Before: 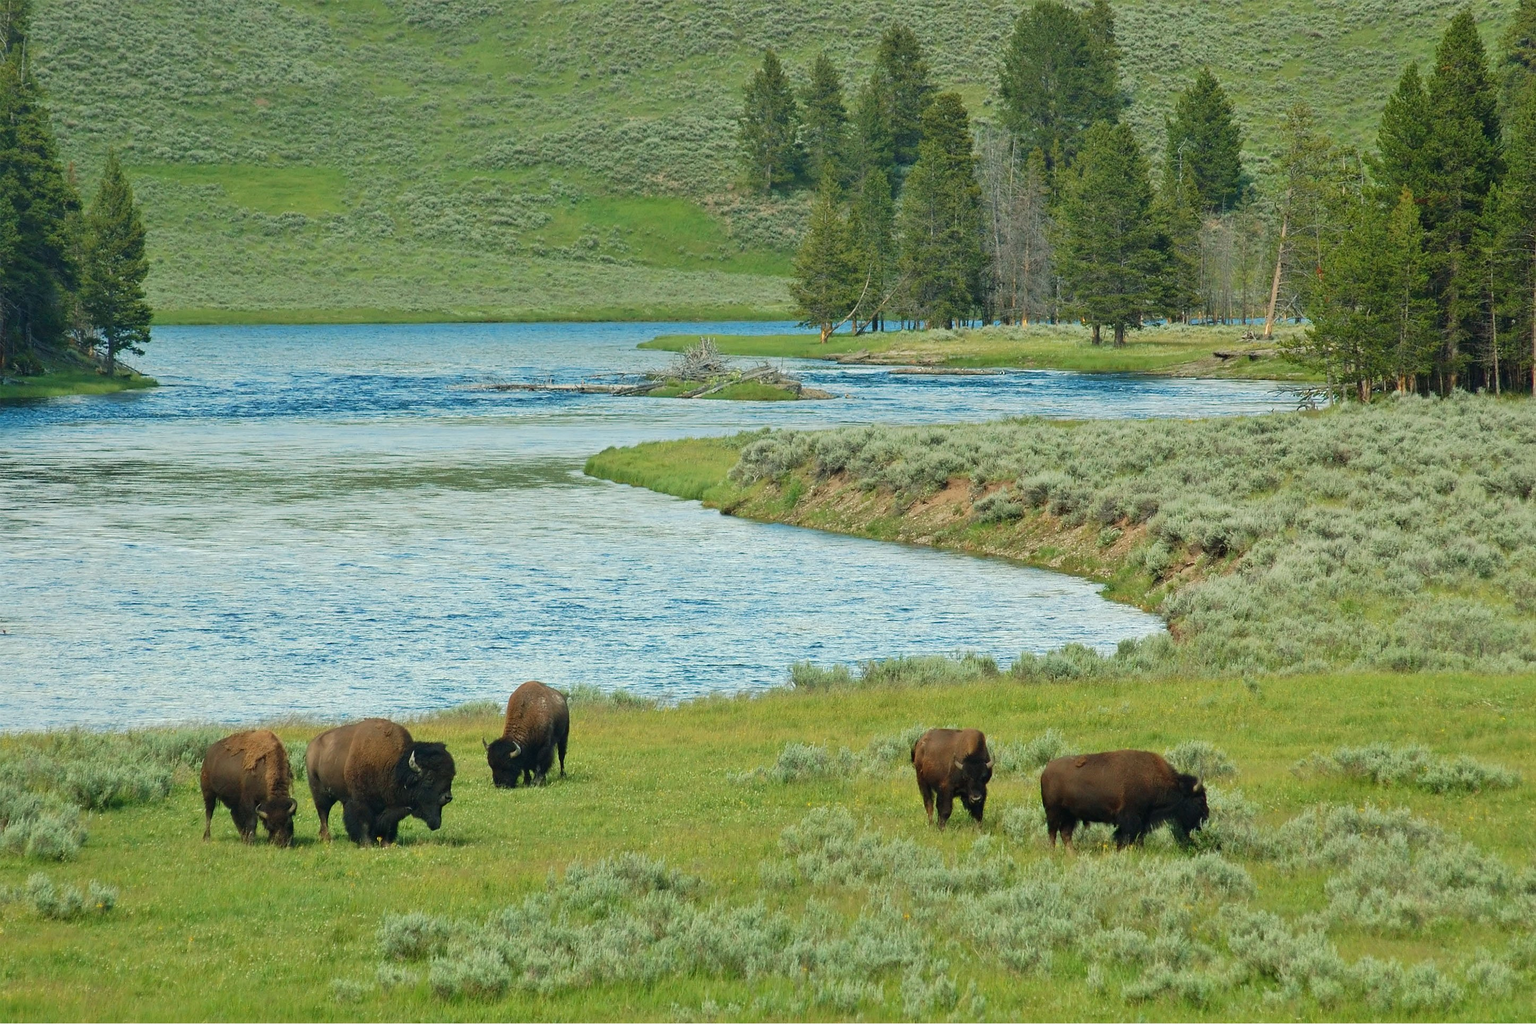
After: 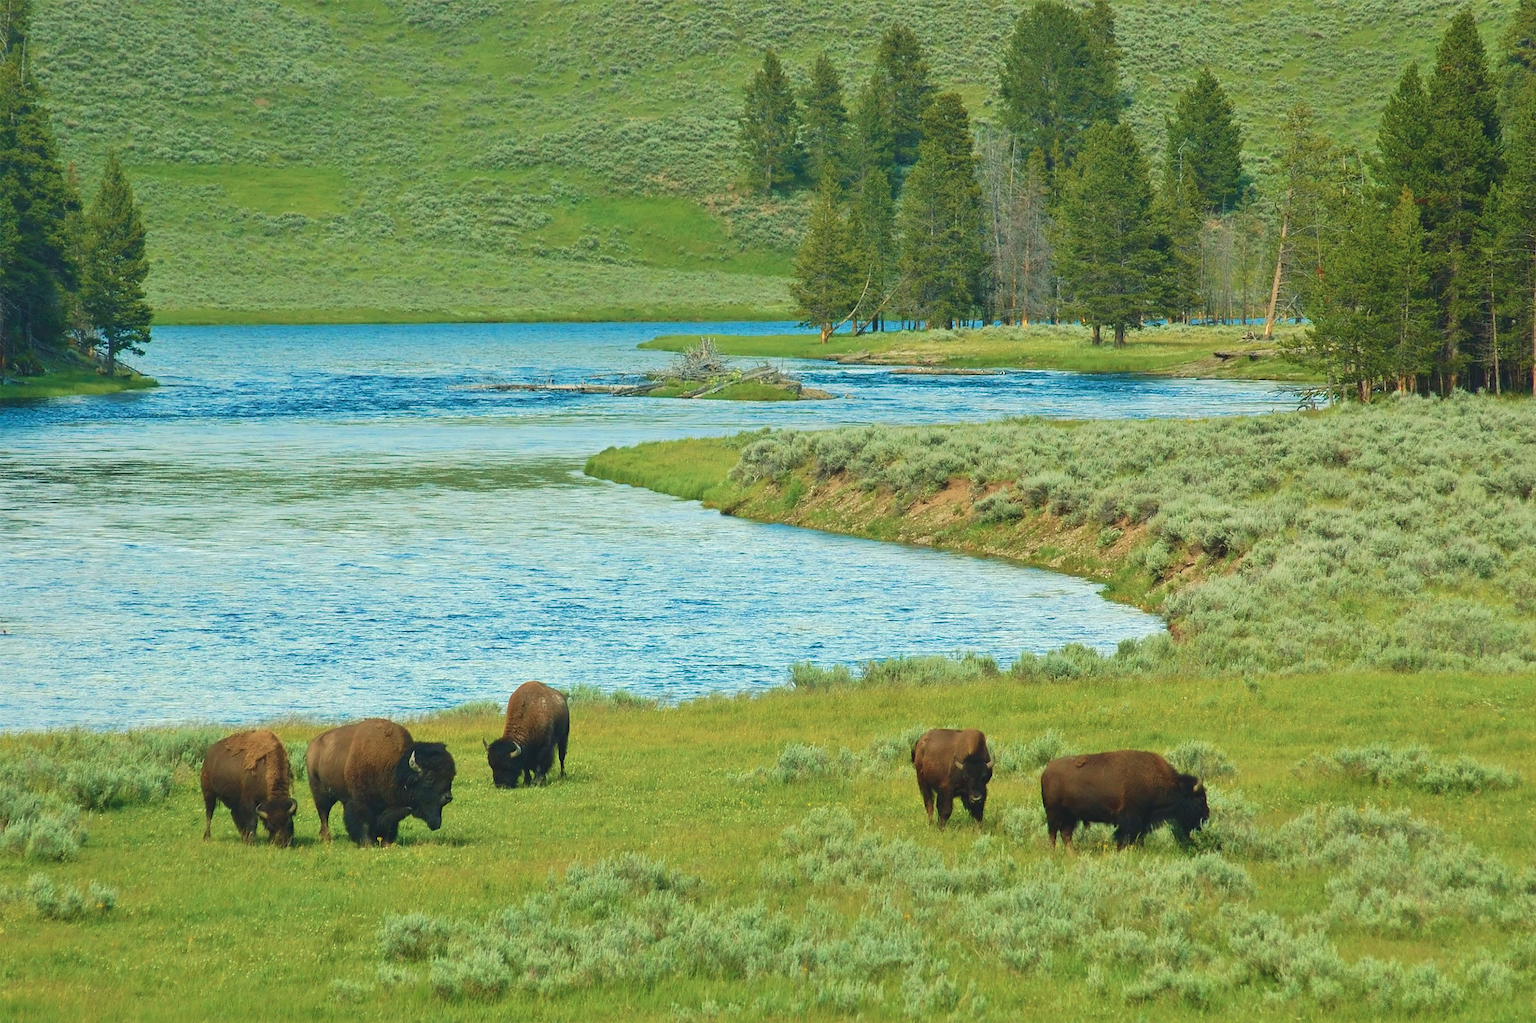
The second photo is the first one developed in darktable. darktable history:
velvia: strength 45%
exposure: black level correction -0.008, exposure 0.067 EV, compensate highlight preservation false
